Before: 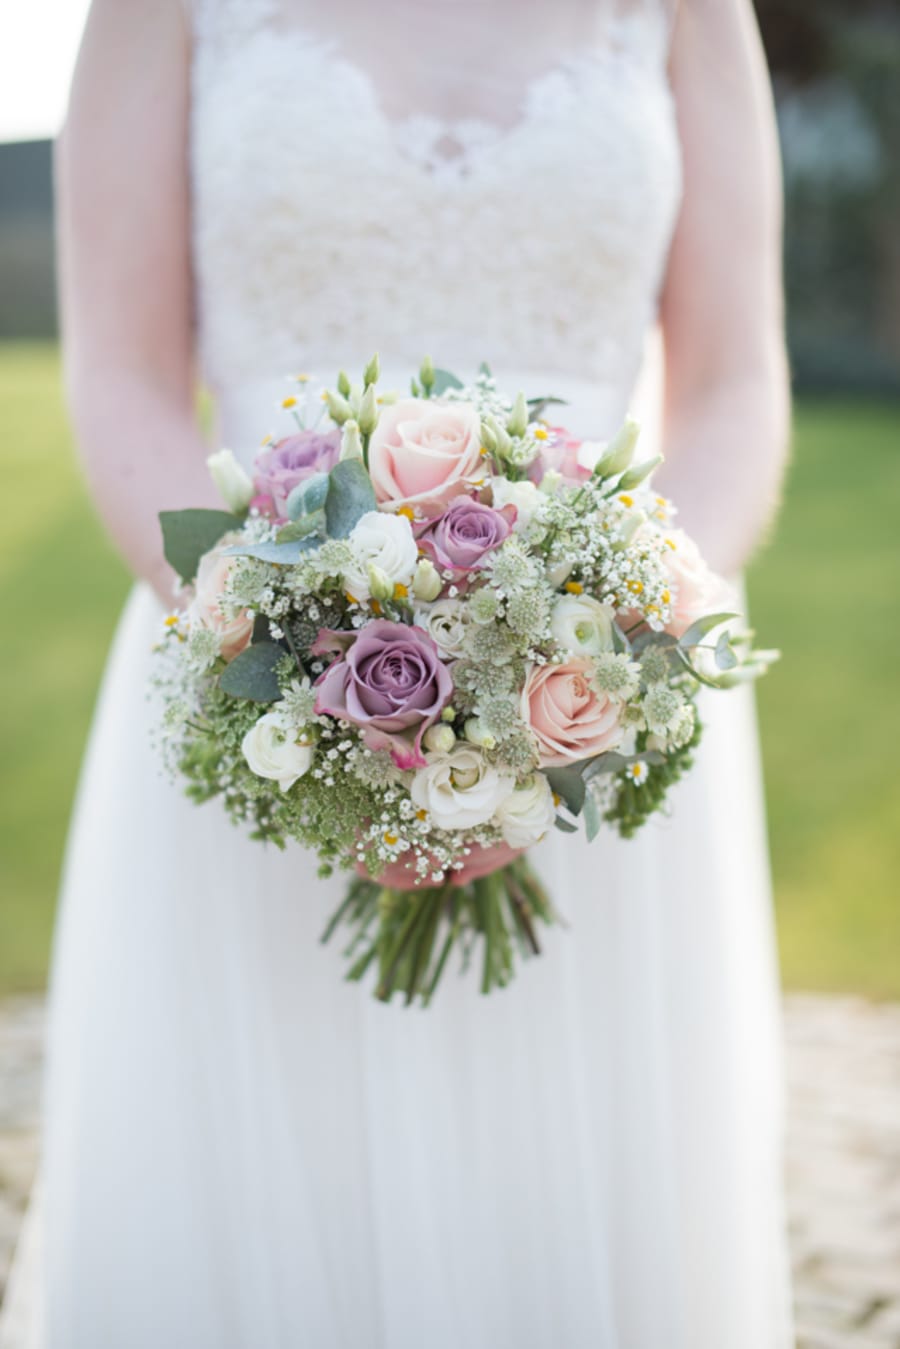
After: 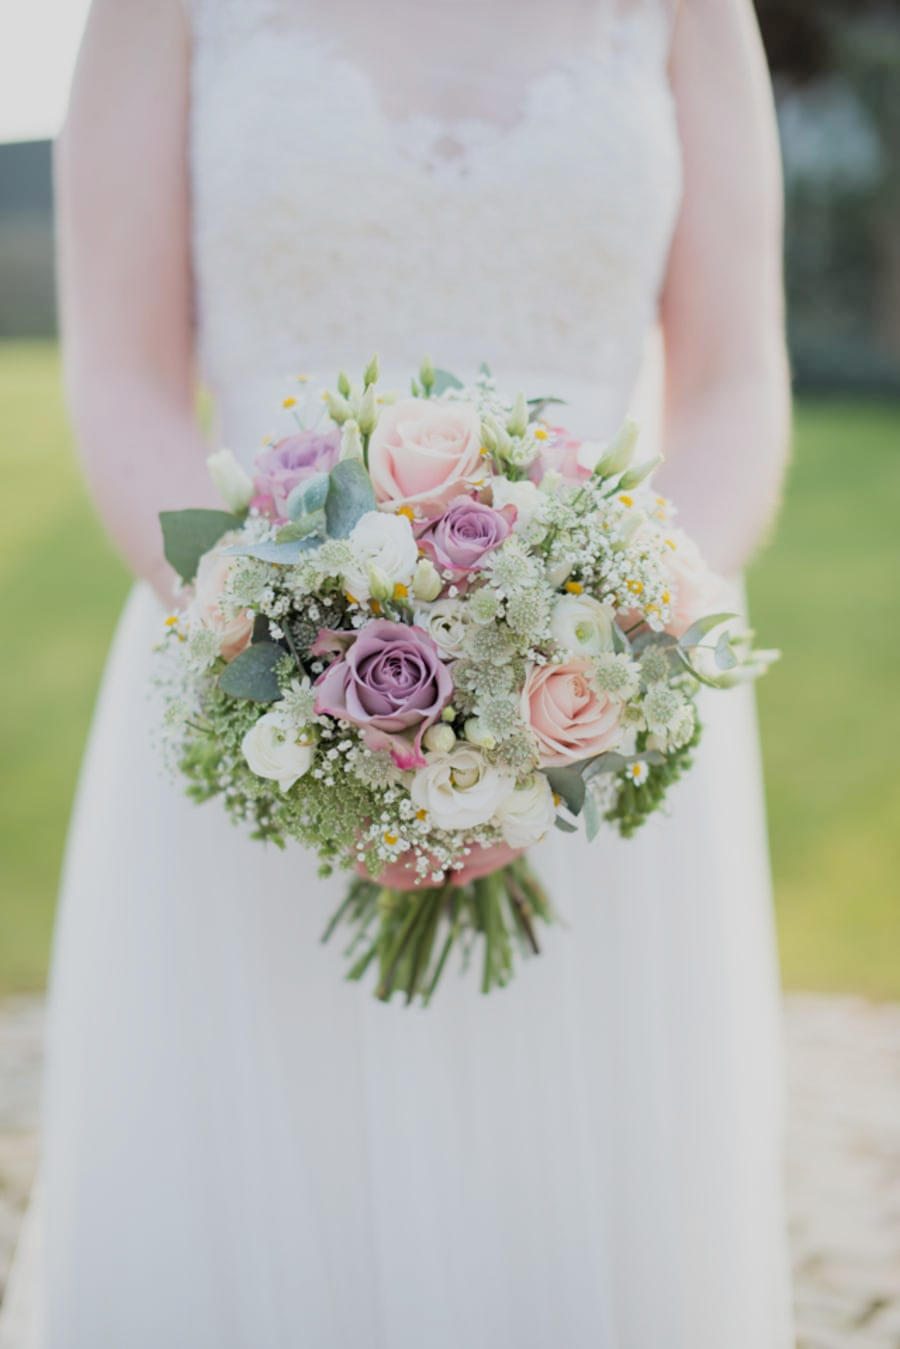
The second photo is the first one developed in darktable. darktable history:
exposure: exposure 0.2 EV, compensate highlight preservation false
filmic rgb: black relative exposure -7.65 EV, white relative exposure 4.56 EV, hardness 3.61
